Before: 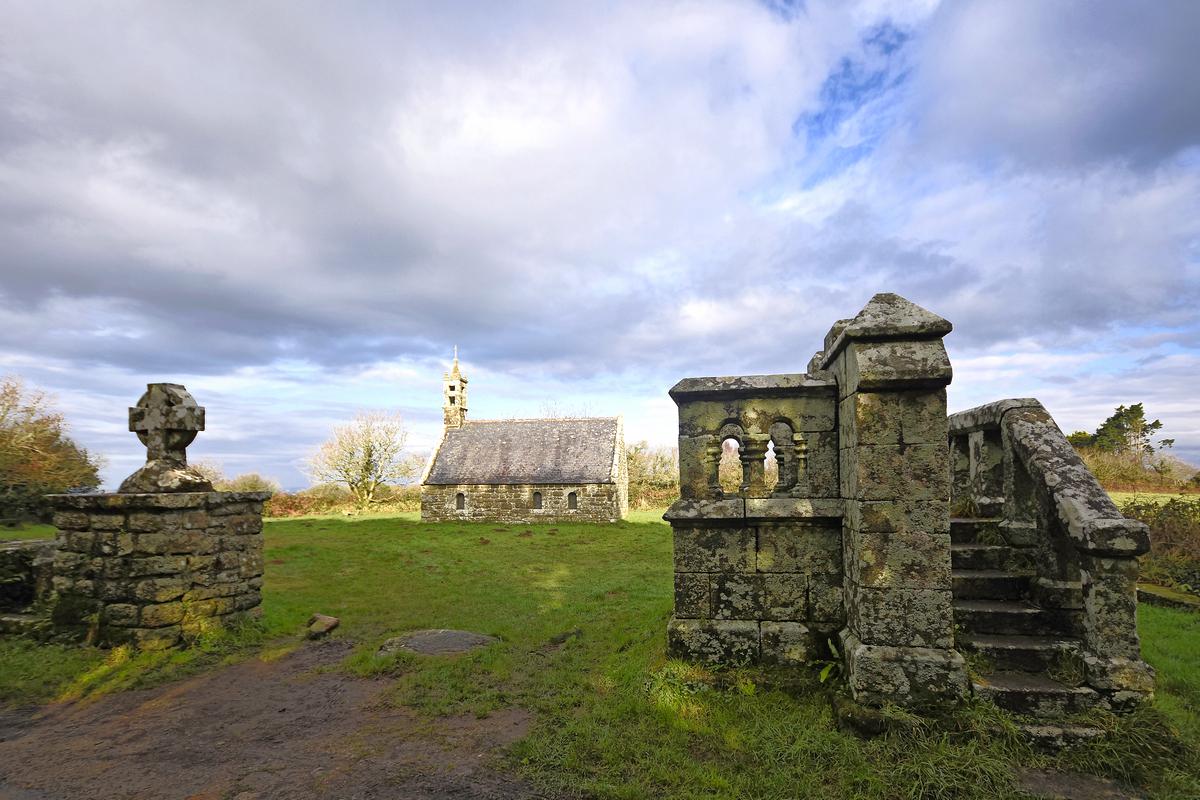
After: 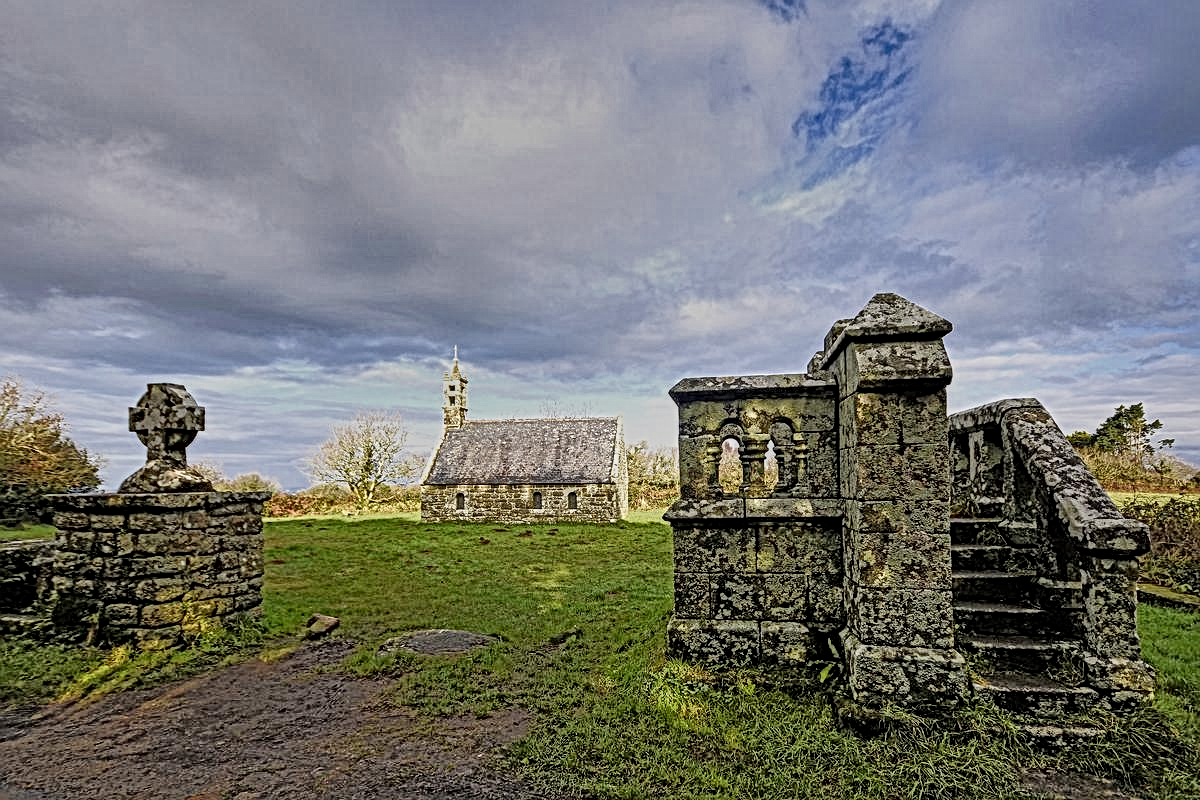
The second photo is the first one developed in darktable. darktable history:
shadows and highlights: white point adjustment -3.64, highlights -63.34, highlights color adjustment 42%, soften with gaussian
local contrast: mode bilateral grid, contrast 20, coarseness 3, detail 300%, midtone range 0.2
filmic rgb: black relative exposure -7.65 EV, white relative exposure 4.56 EV, hardness 3.61, contrast 1.05
